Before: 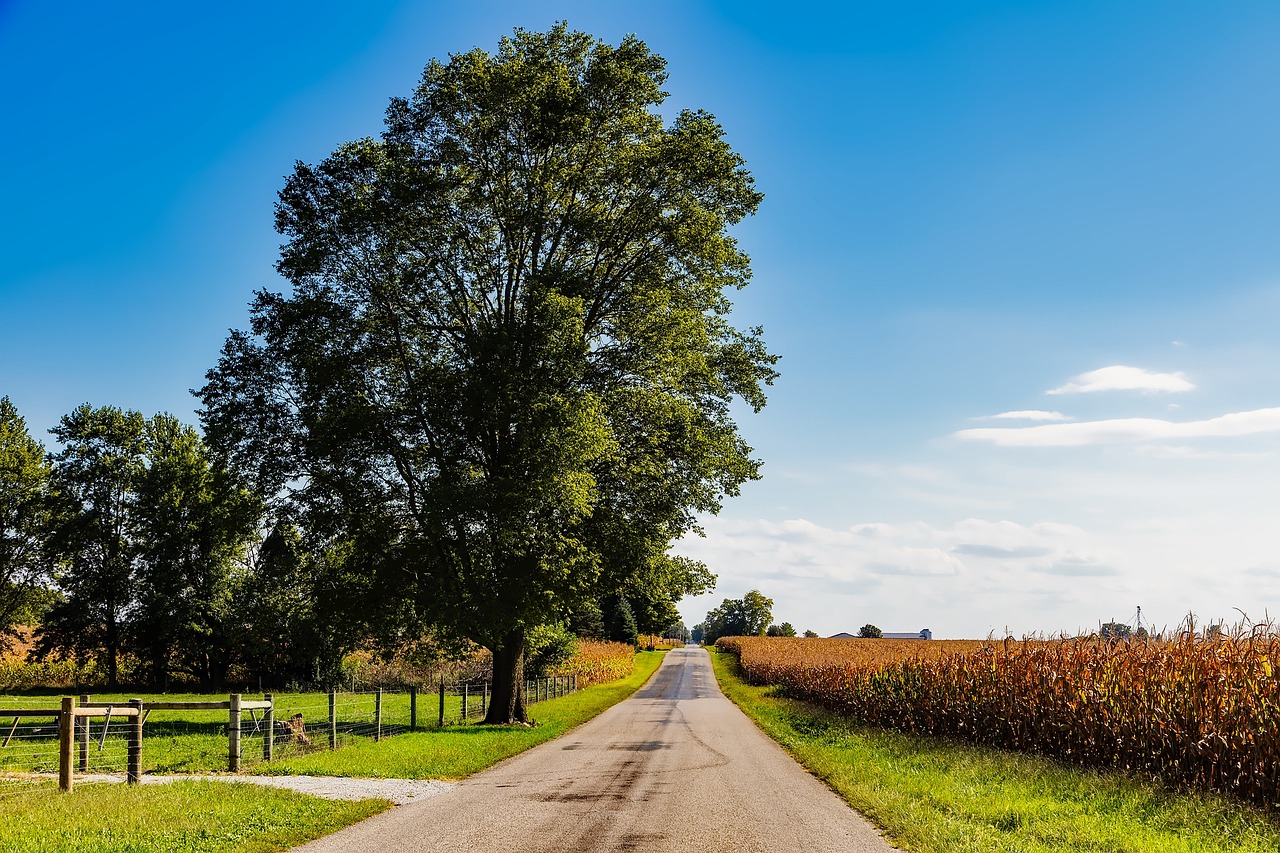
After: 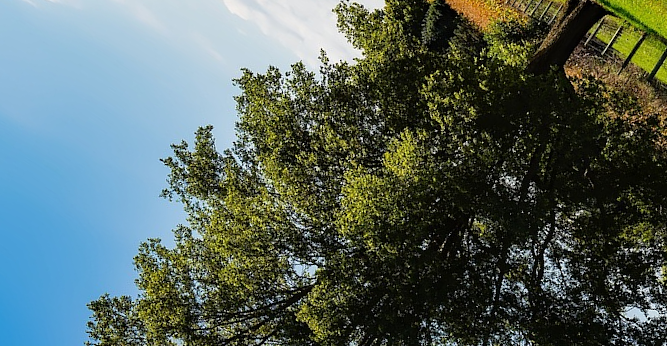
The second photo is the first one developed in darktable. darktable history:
crop and rotate: angle 147.26°, left 9.185%, top 15.687%, right 4.59%, bottom 17.128%
